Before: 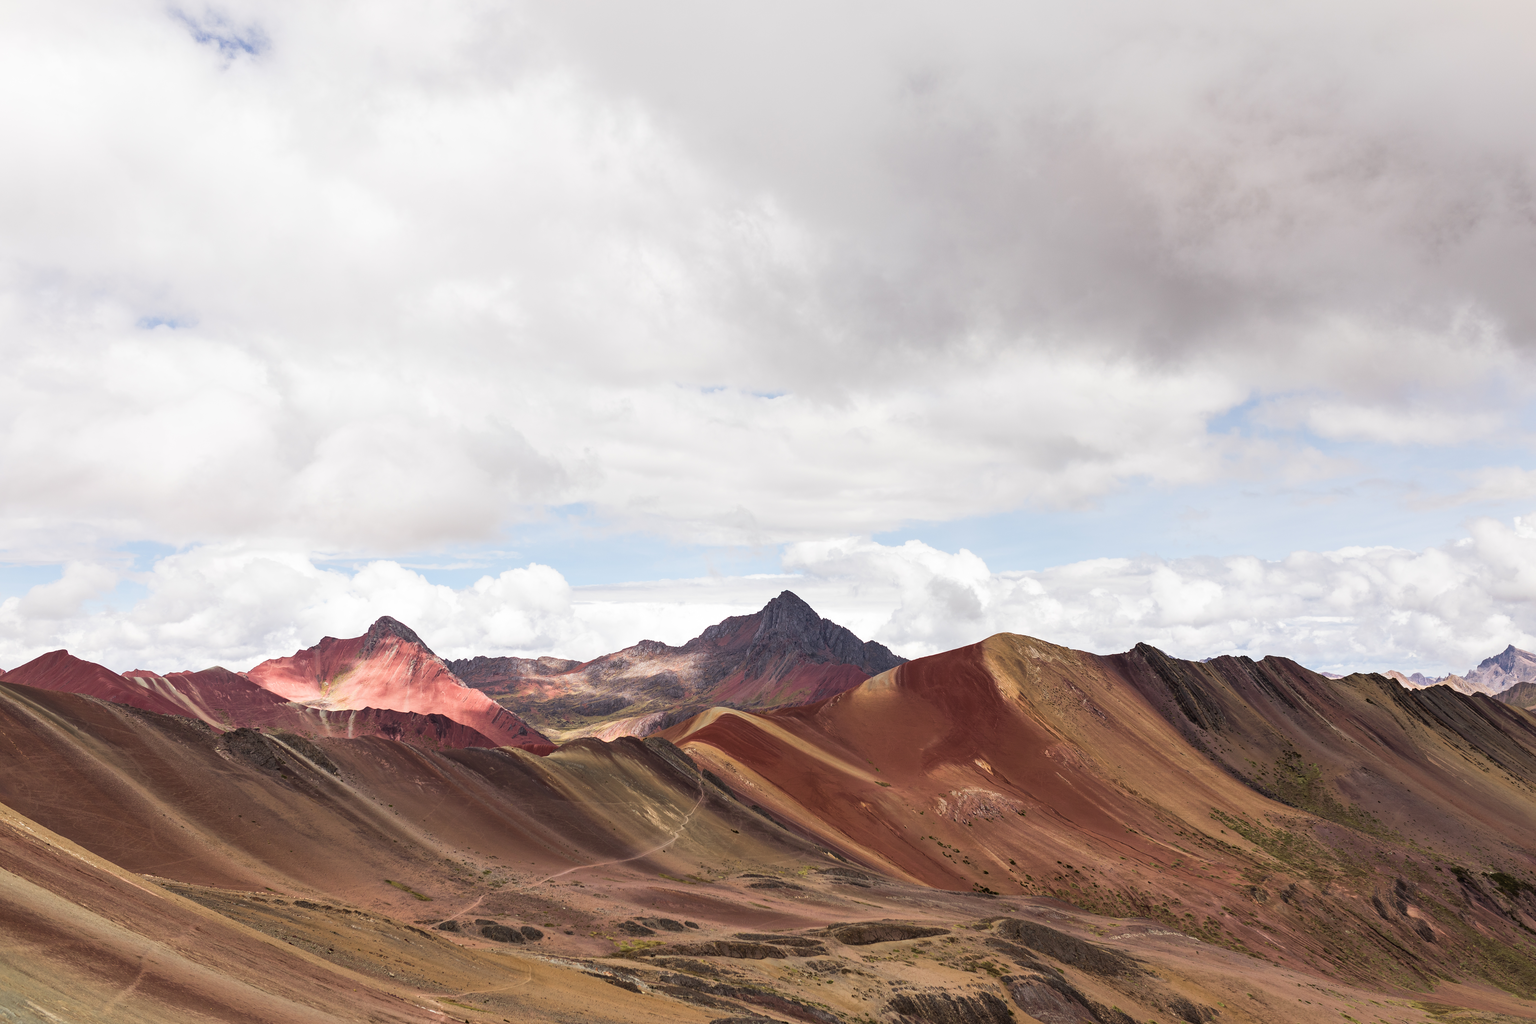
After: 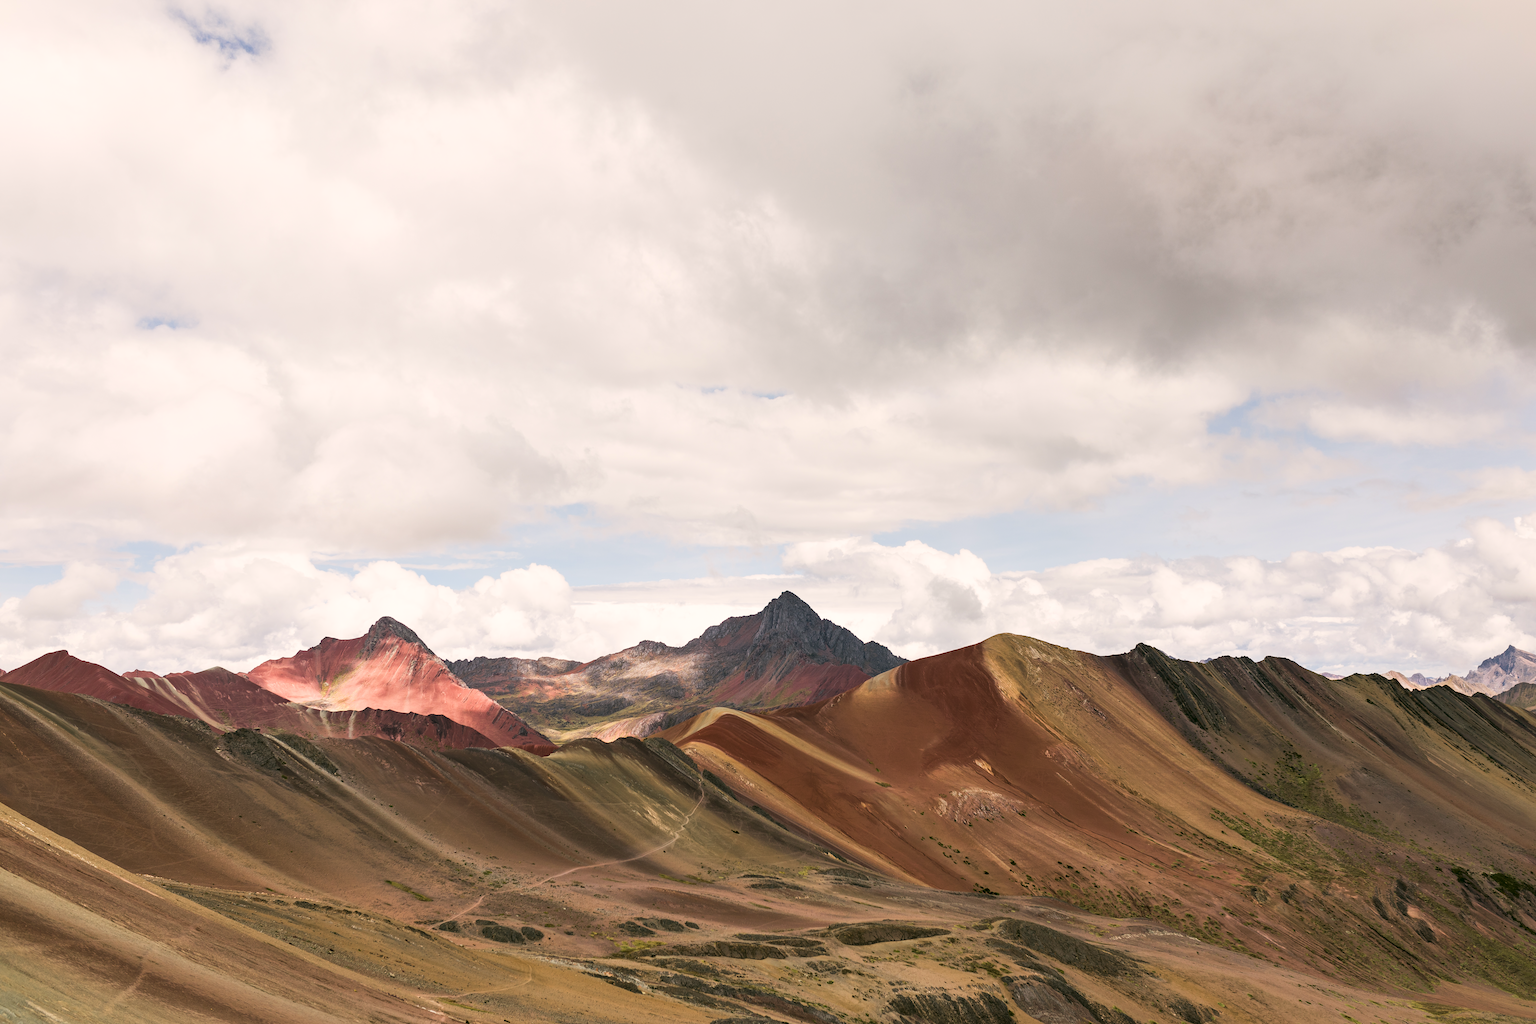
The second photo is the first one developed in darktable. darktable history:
color correction: highlights a* 4.32, highlights b* 4.98, shadows a* -7.96, shadows b* 4.82
